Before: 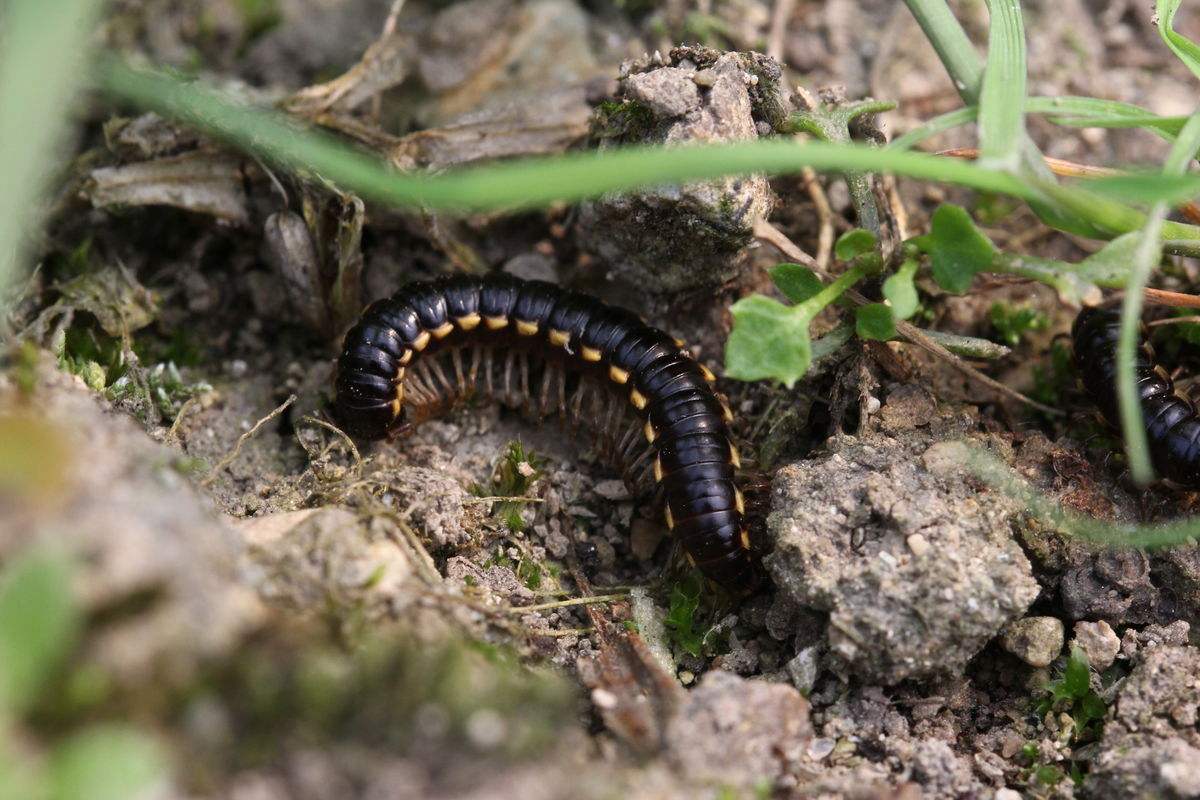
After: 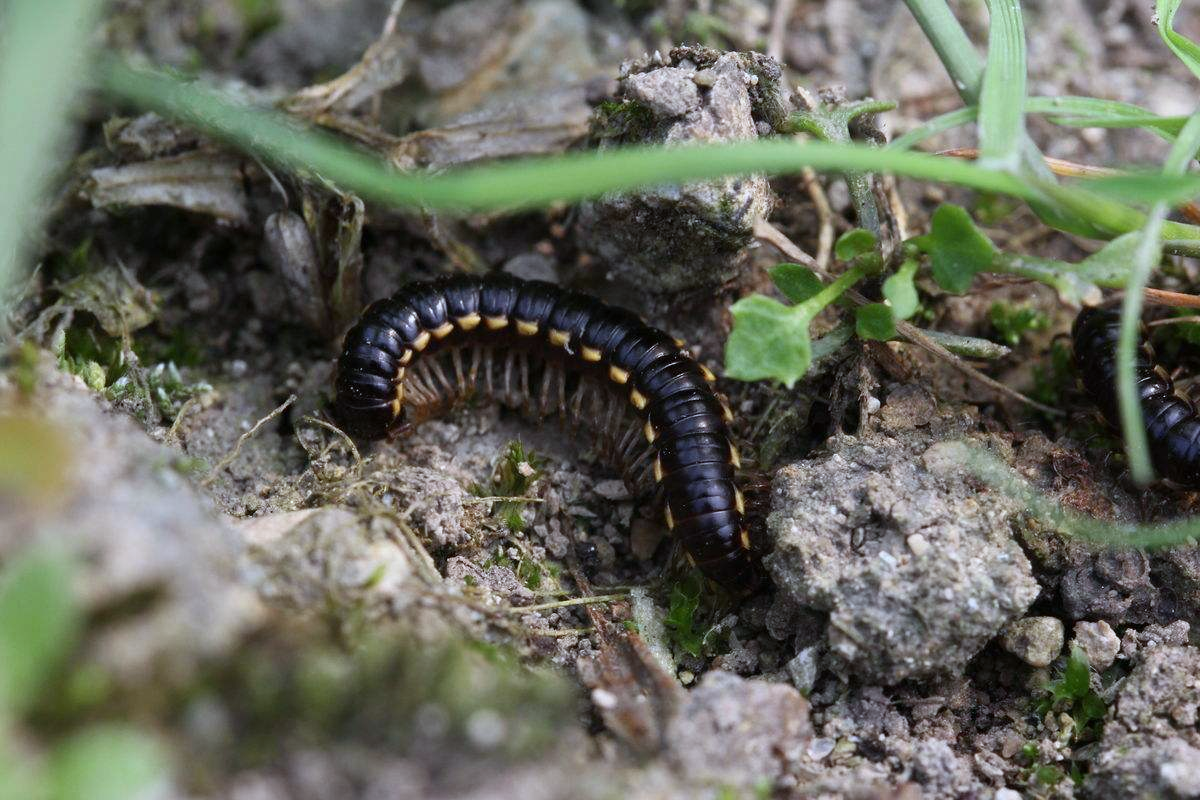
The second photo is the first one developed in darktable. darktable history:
white balance: red 0.924, blue 1.095
color balance: contrast -0.5%
